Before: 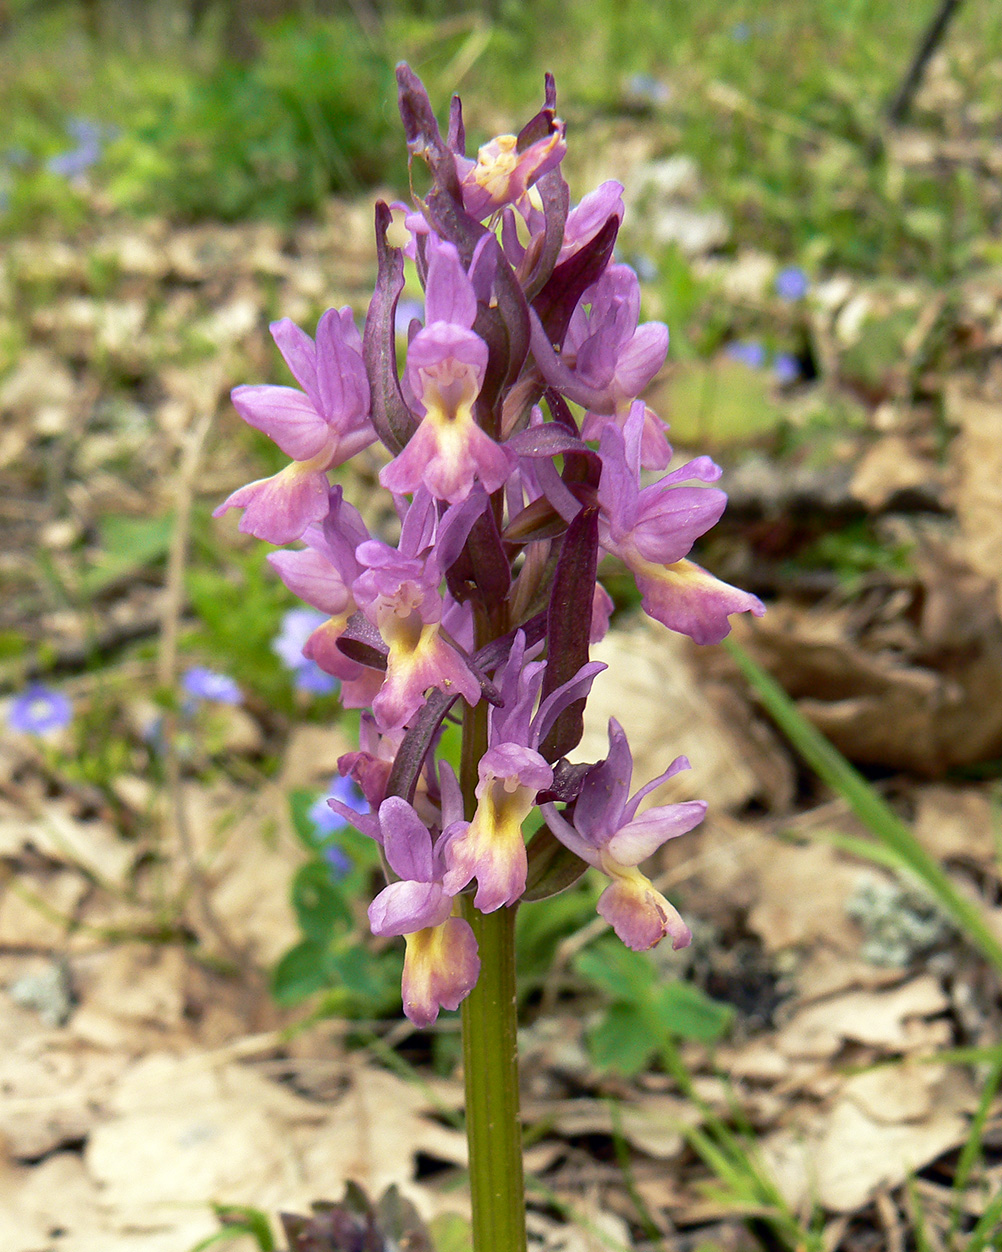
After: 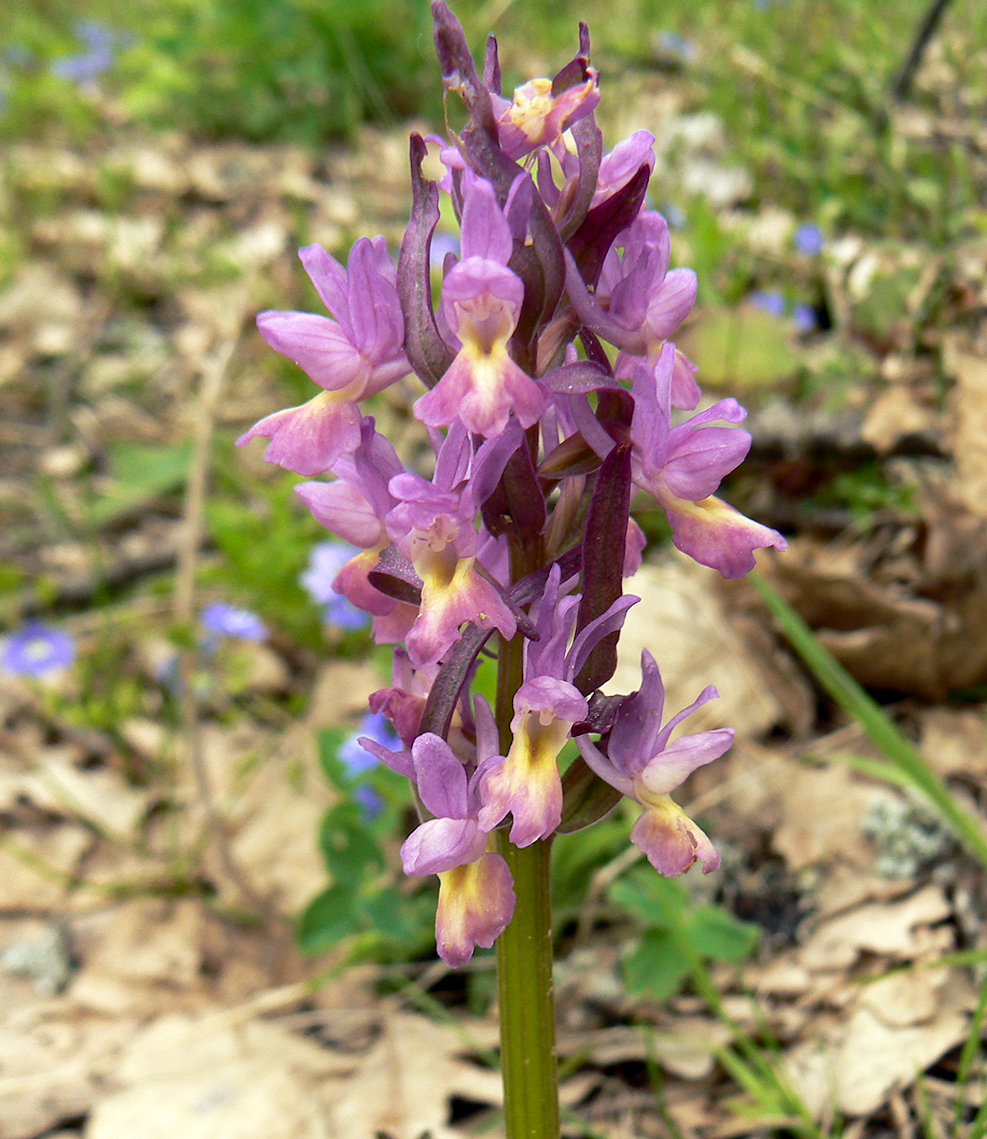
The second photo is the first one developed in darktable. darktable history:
rotate and perspective: rotation -0.013°, lens shift (vertical) -0.027, lens shift (horizontal) 0.178, crop left 0.016, crop right 0.989, crop top 0.082, crop bottom 0.918
white balance: emerald 1
exposure: black level correction 0.001, exposure 0.014 EV, compensate highlight preservation false
